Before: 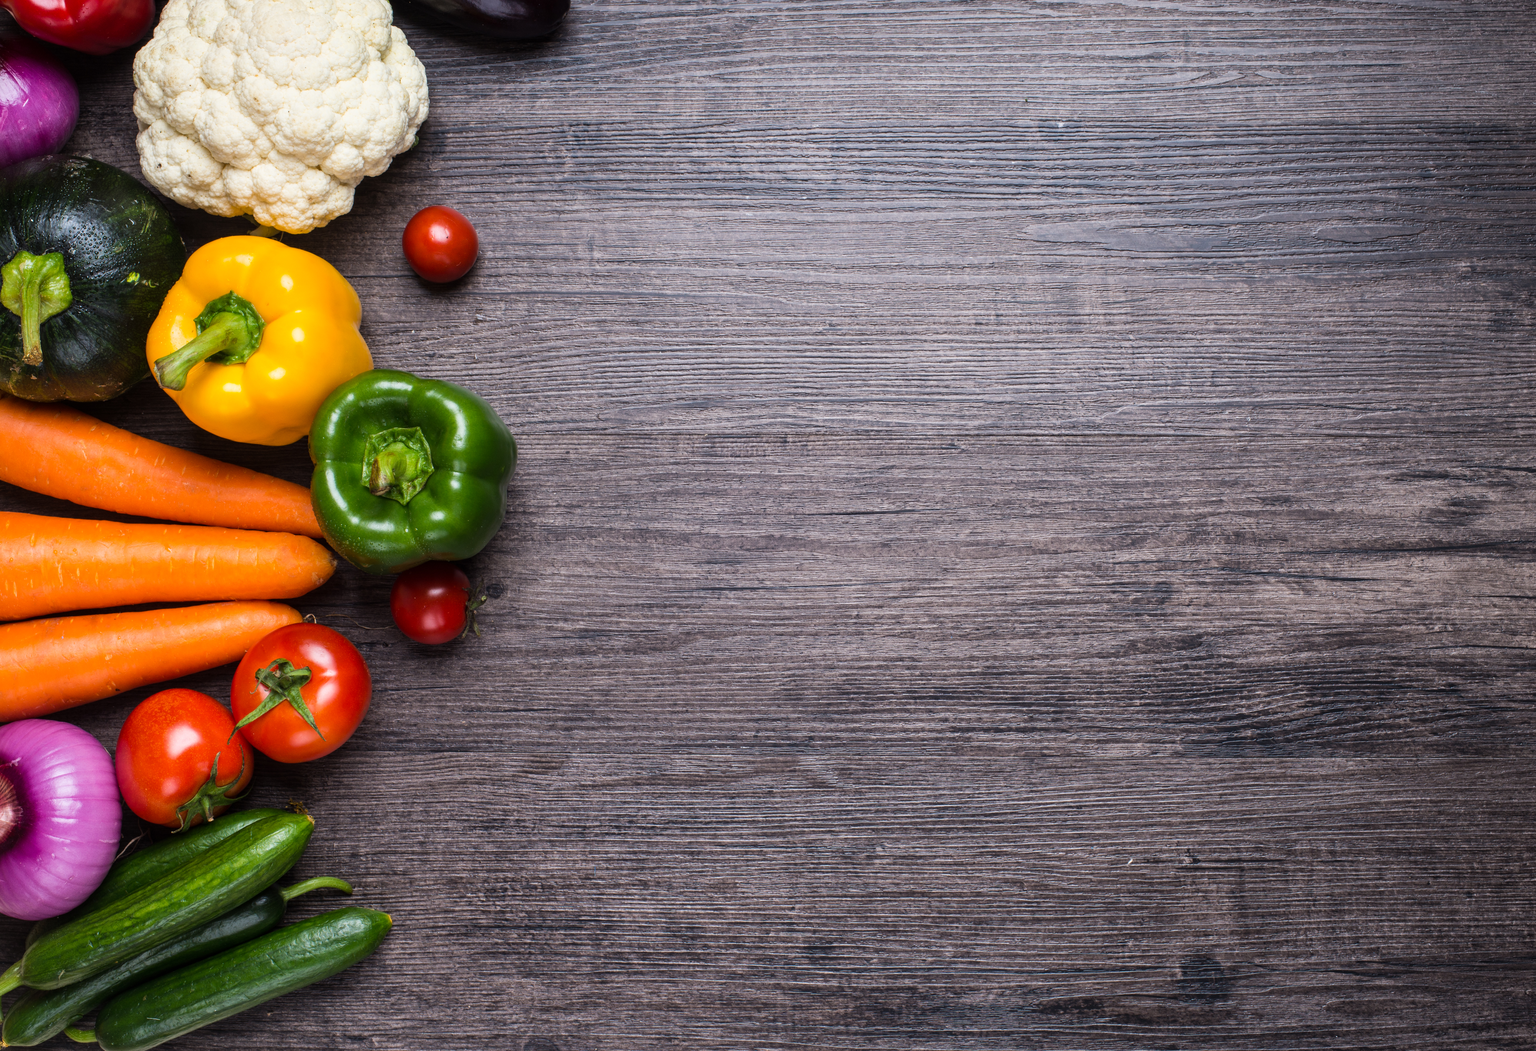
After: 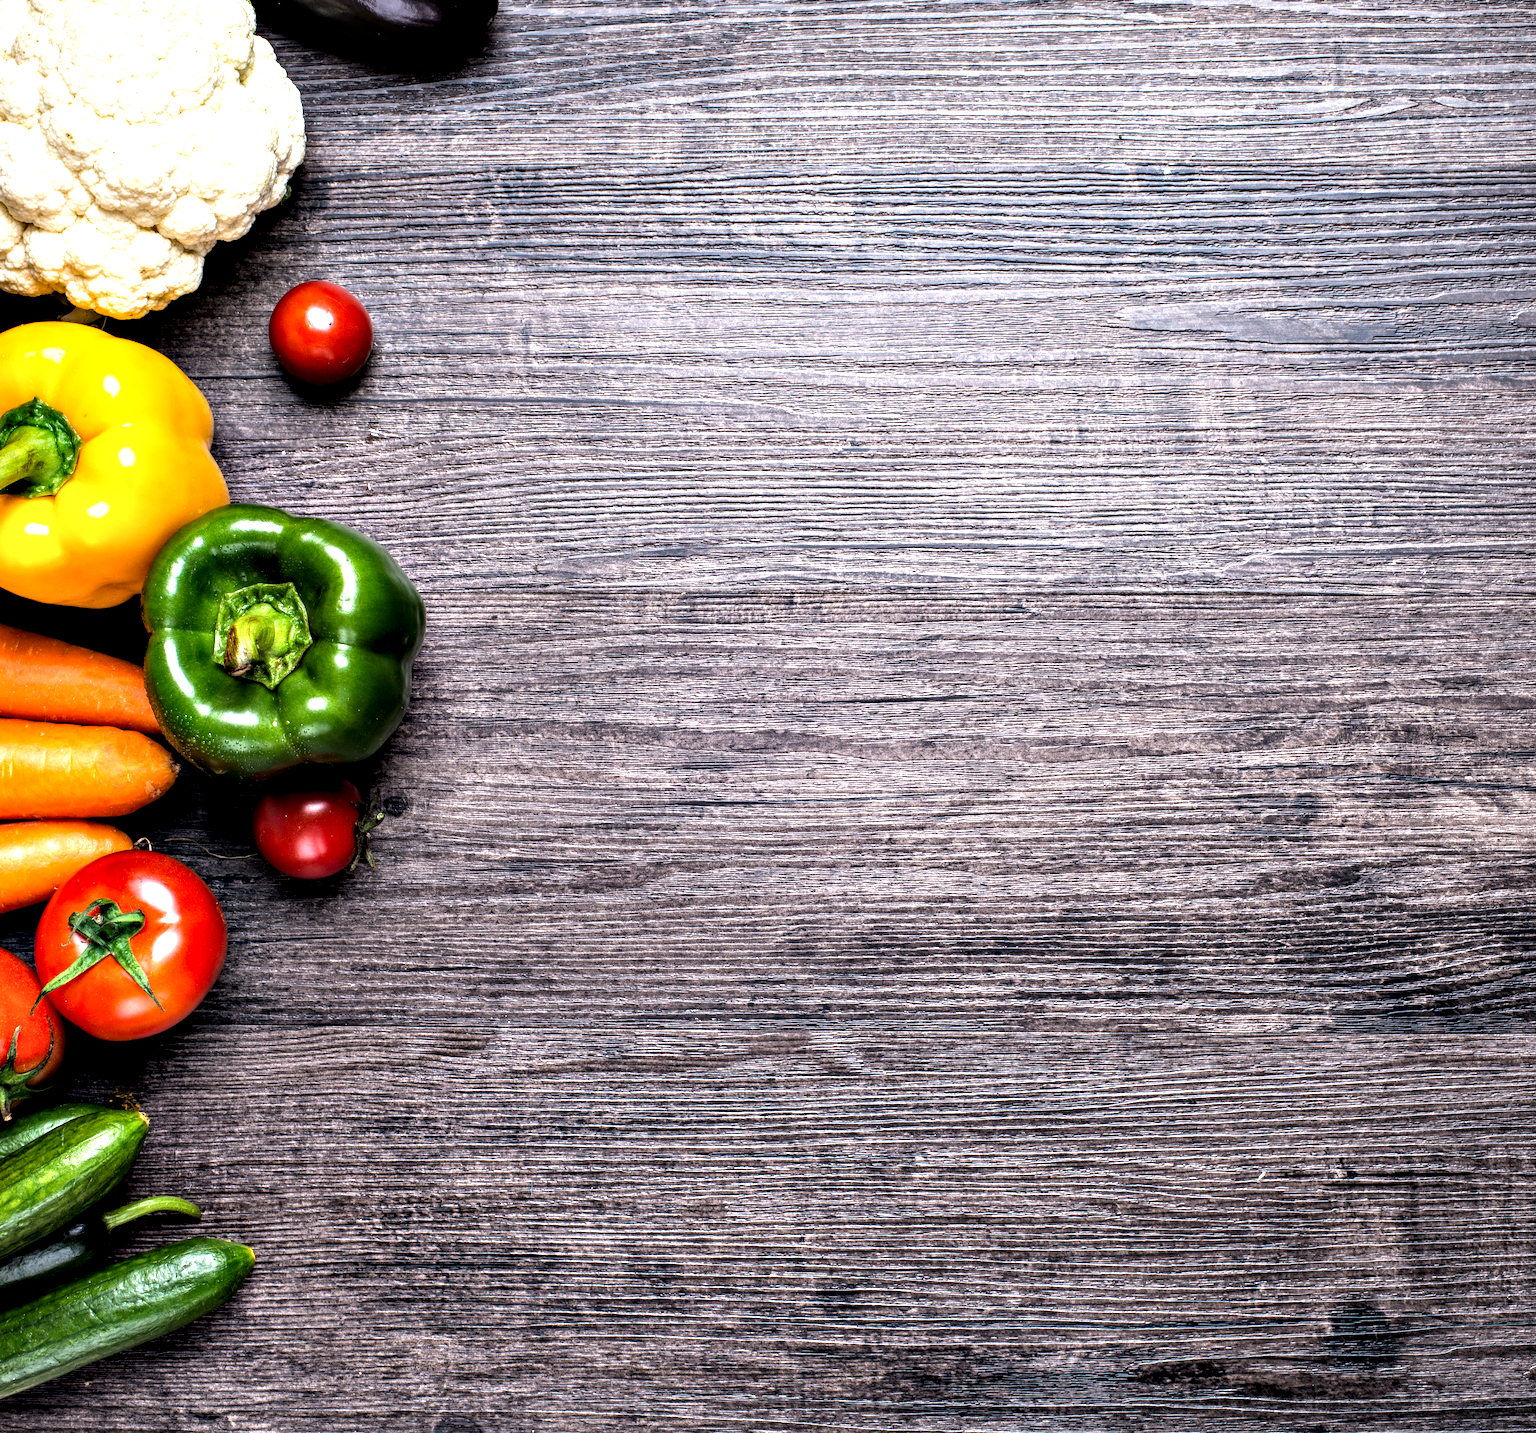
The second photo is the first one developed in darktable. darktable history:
tone equalizer: -8 EV -0.758 EV, -7 EV -0.718 EV, -6 EV -0.565 EV, -5 EV -0.416 EV, -3 EV 0.373 EV, -2 EV 0.6 EV, -1 EV 0.693 EV, +0 EV 0.755 EV
crop: left 13.379%, top 0%, right 13.312%
local contrast: on, module defaults
contrast equalizer: octaves 7, y [[0.6 ×6], [0.55 ×6], [0 ×6], [0 ×6], [0 ×6]]
